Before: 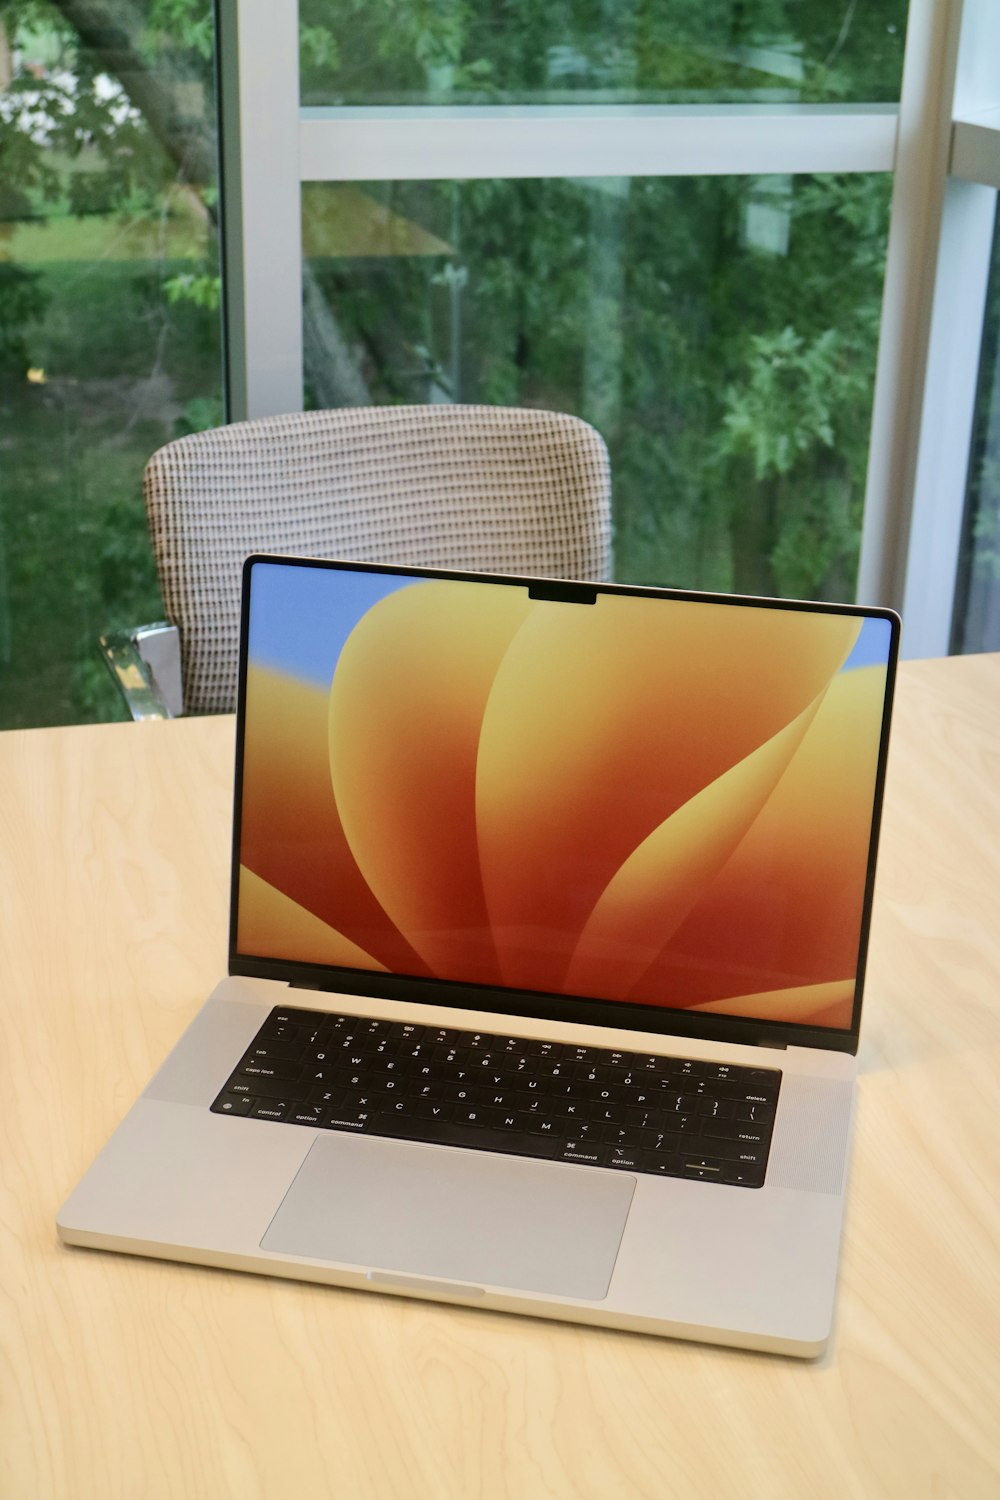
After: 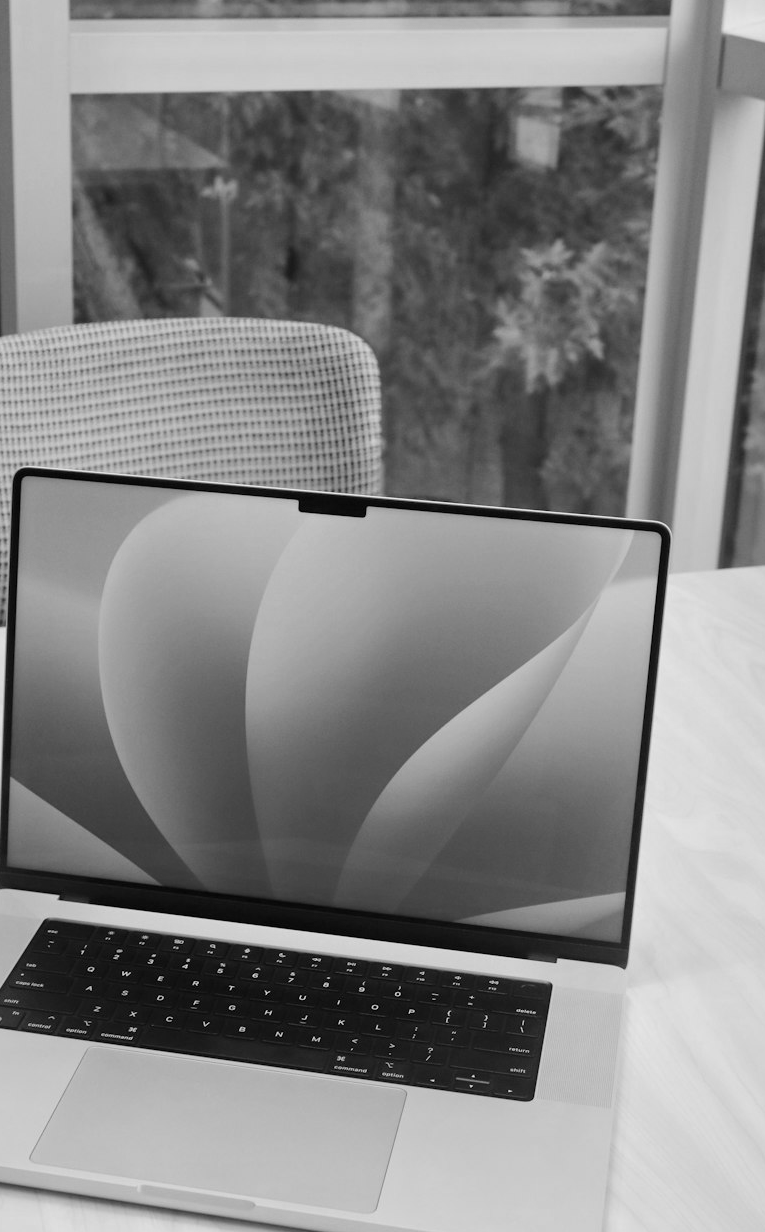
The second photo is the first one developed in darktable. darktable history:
crop: left 23.095%, top 5.827%, bottom 11.854%
color contrast: green-magenta contrast 0, blue-yellow contrast 0
